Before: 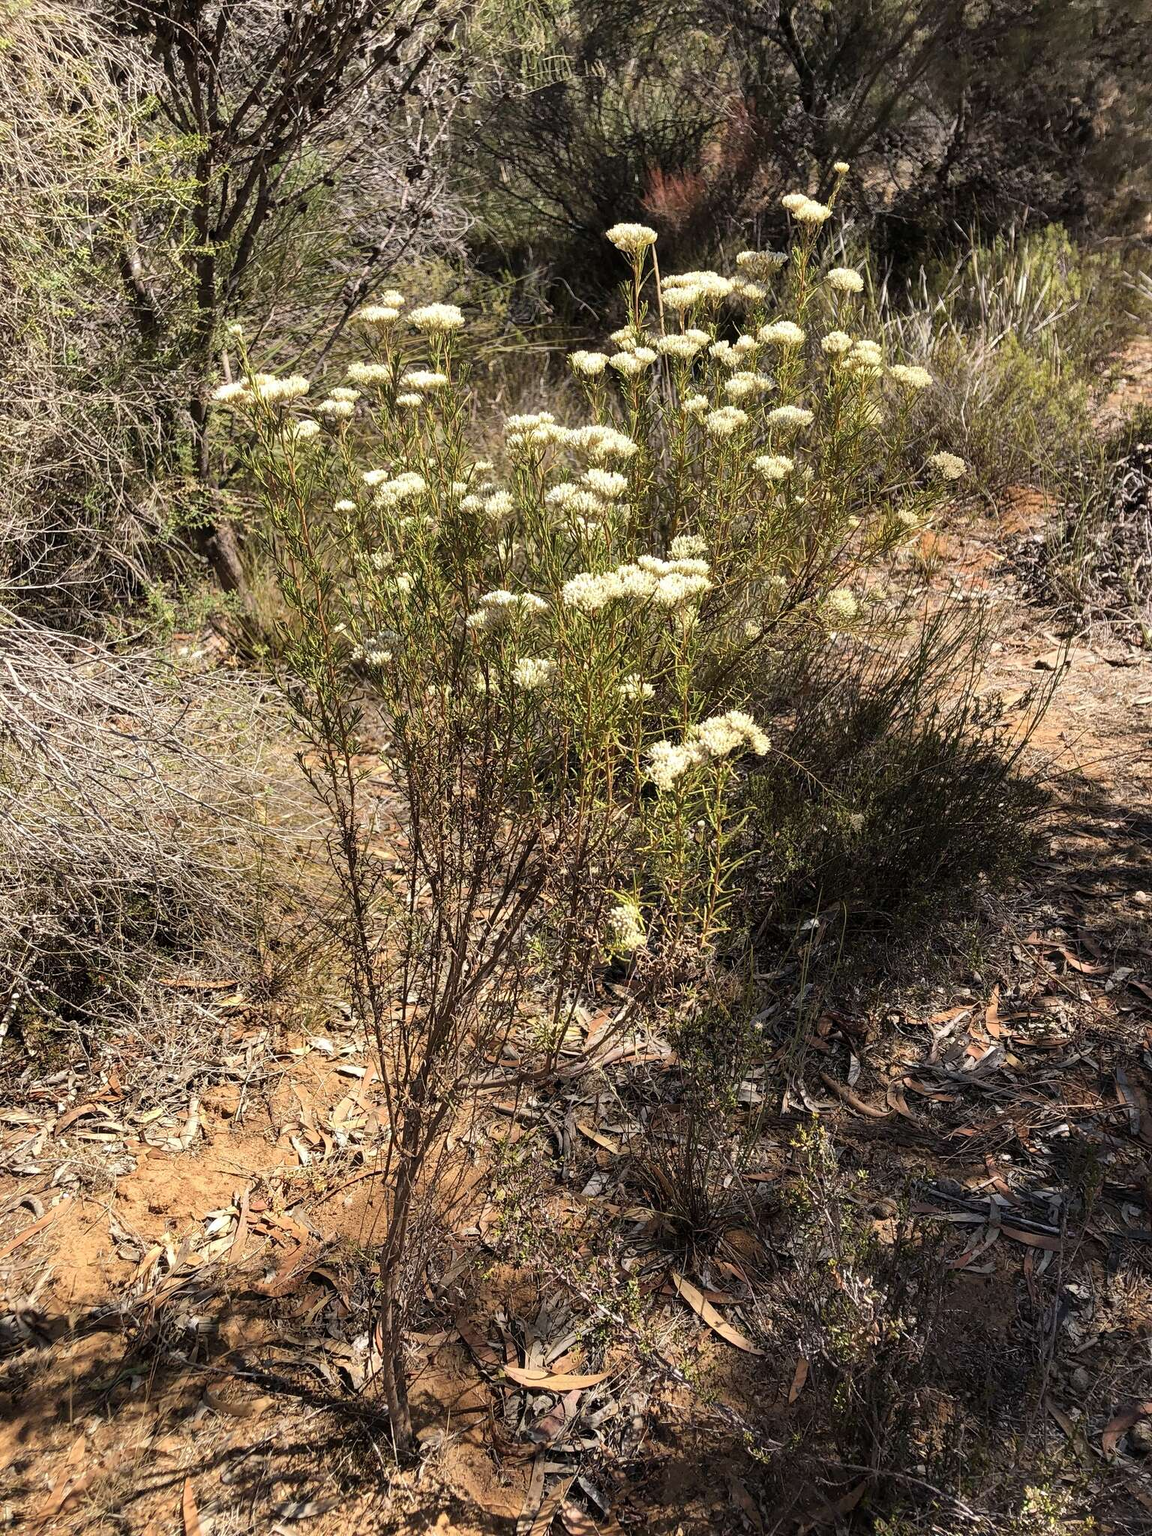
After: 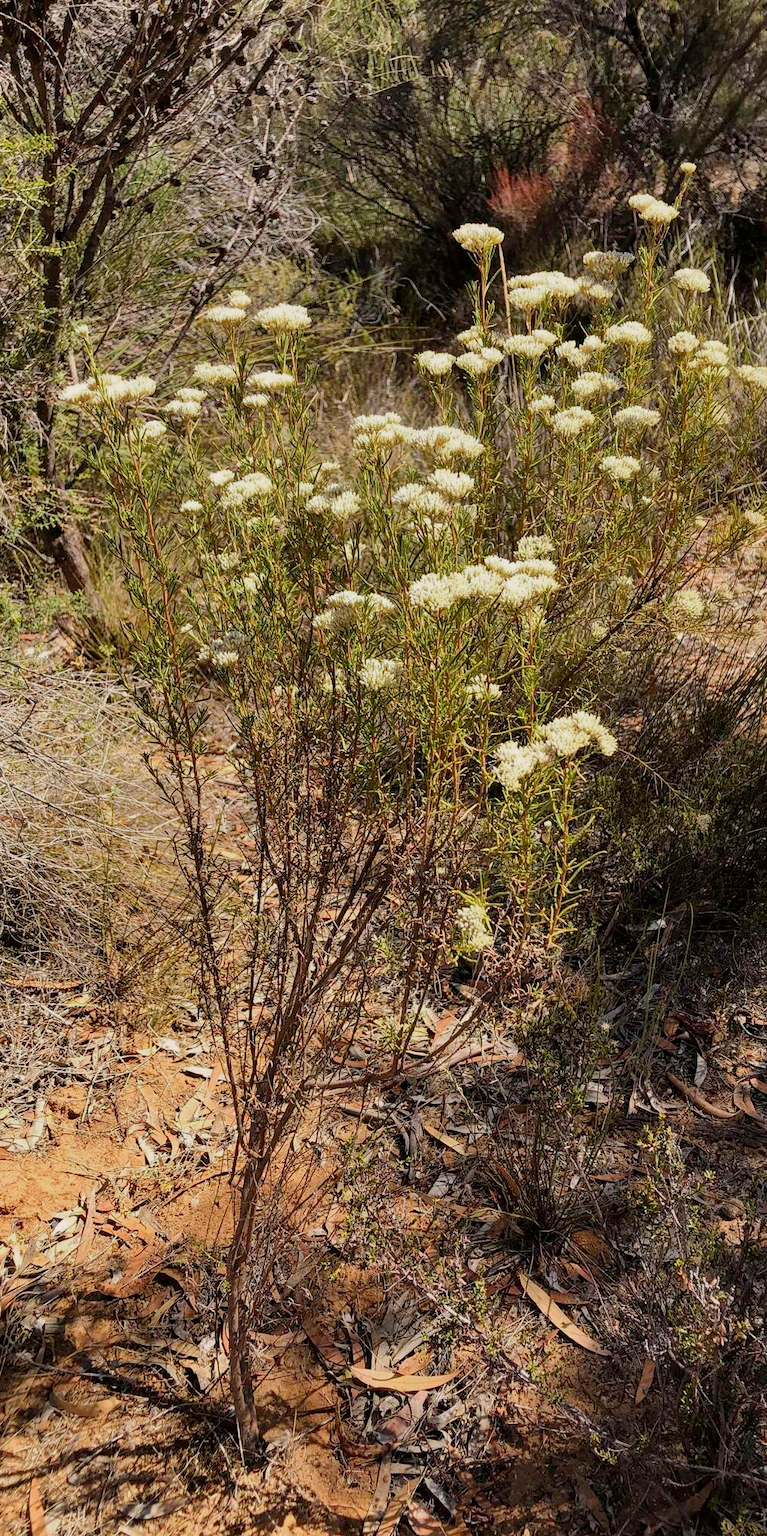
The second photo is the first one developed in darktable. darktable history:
crop and rotate: left 13.409%, right 19.924%
filmic rgb: black relative exposure -16 EV, threshold -0.33 EV, transition 3.19 EV, structure ↔ texture 100%, target black luminance 0%, hardness 7.57, latitude 72.96%, contrast 0.908, highlights saturation mix 10%, shadows ↔ highlights balance -0.38%, add noise in highlights 0, preserve chrominance no, color science v4 (2020), iterations of high-quality reconstruction 10, enable highlight reconstruction true
